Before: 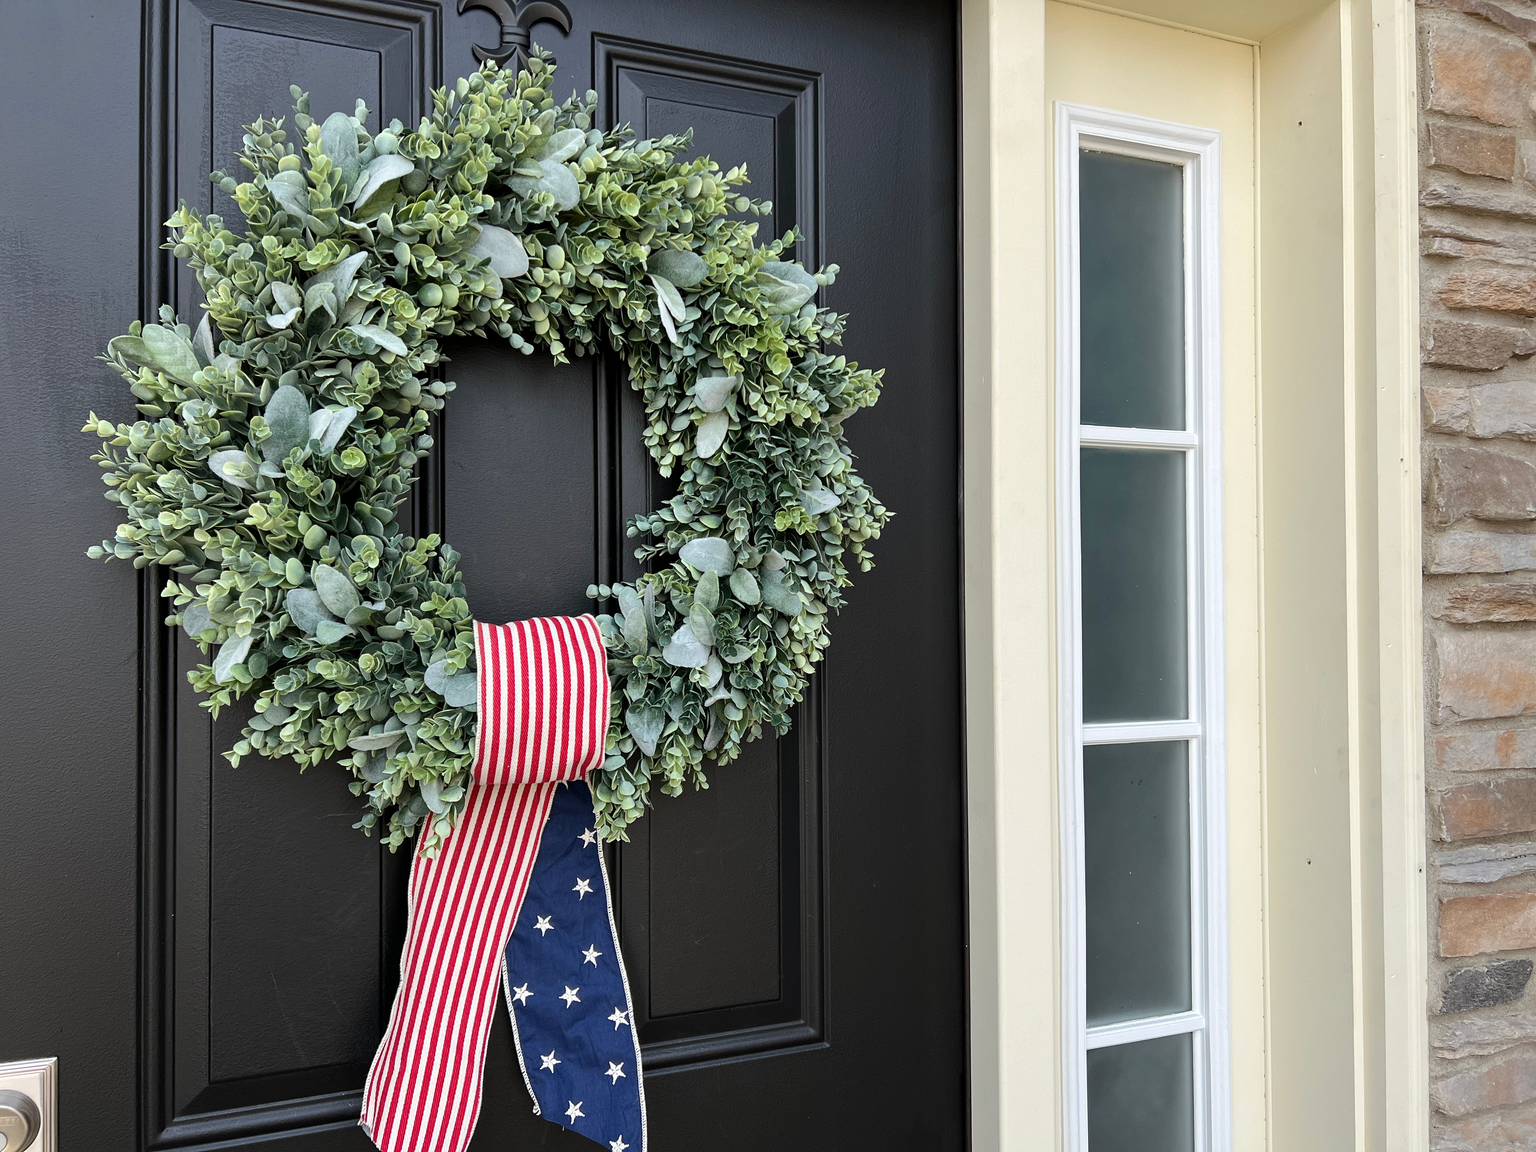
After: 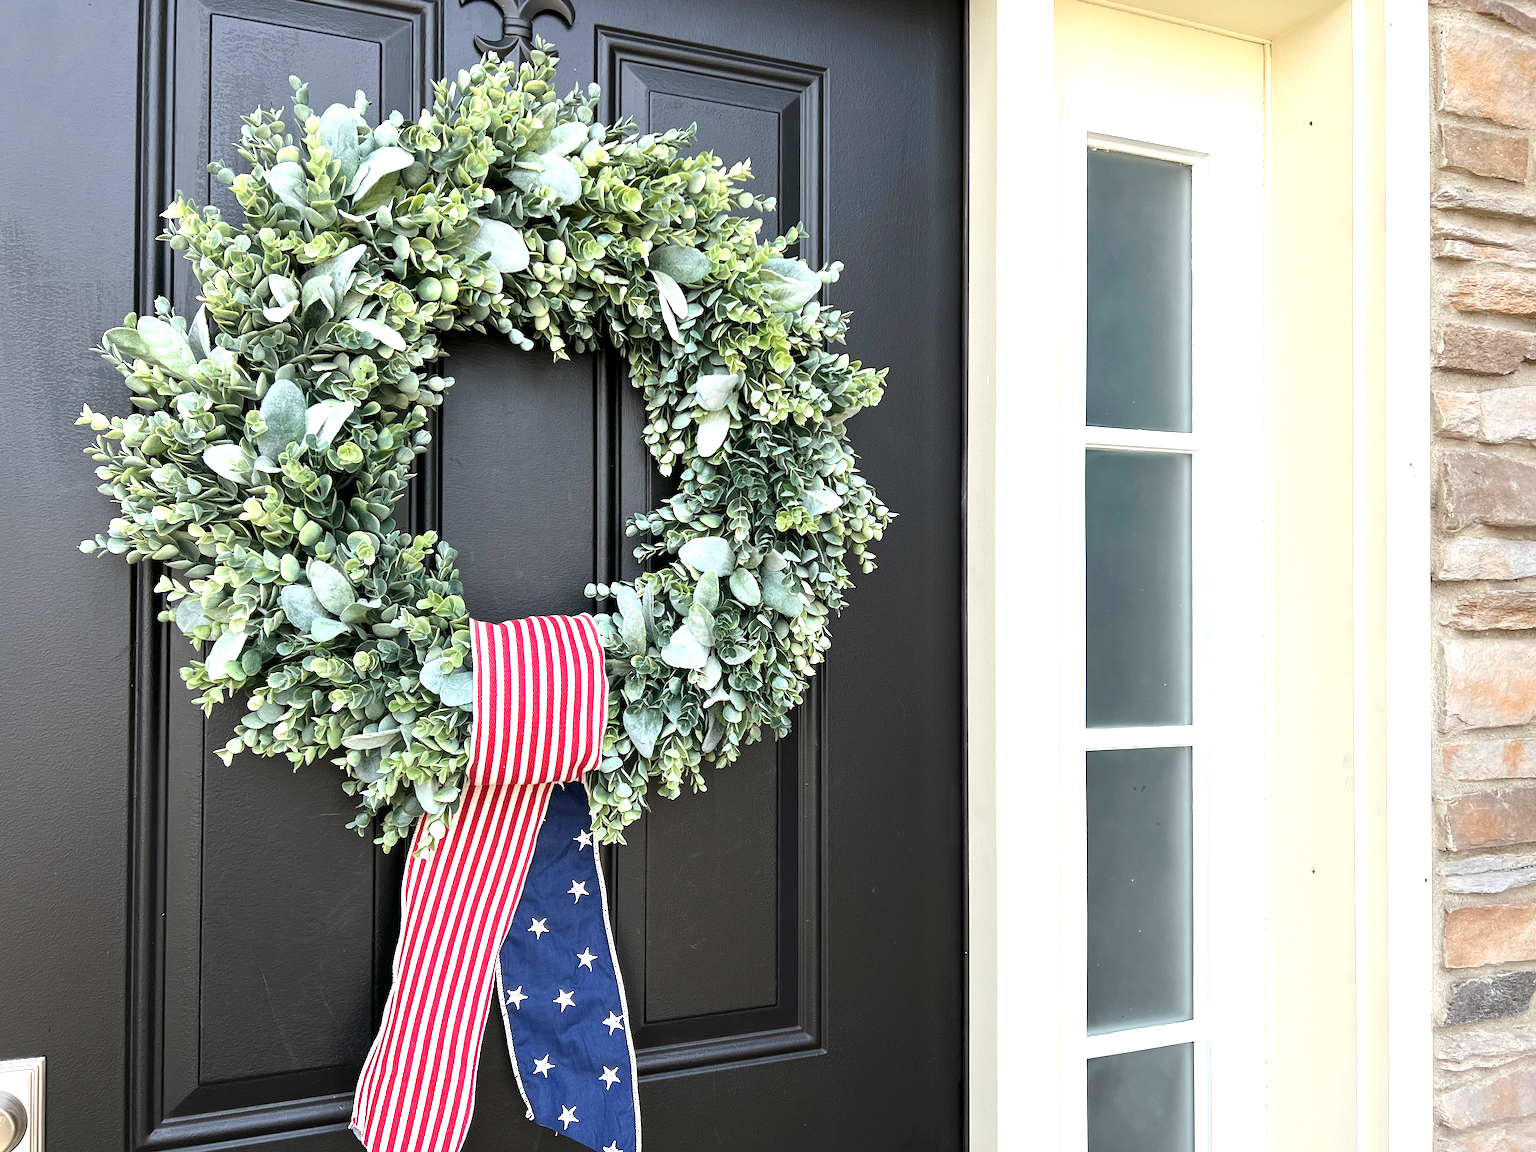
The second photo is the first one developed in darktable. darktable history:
exposure: exposure 1 EV, compensate highlight preservation false
crop and rotate: angle -0.5°
